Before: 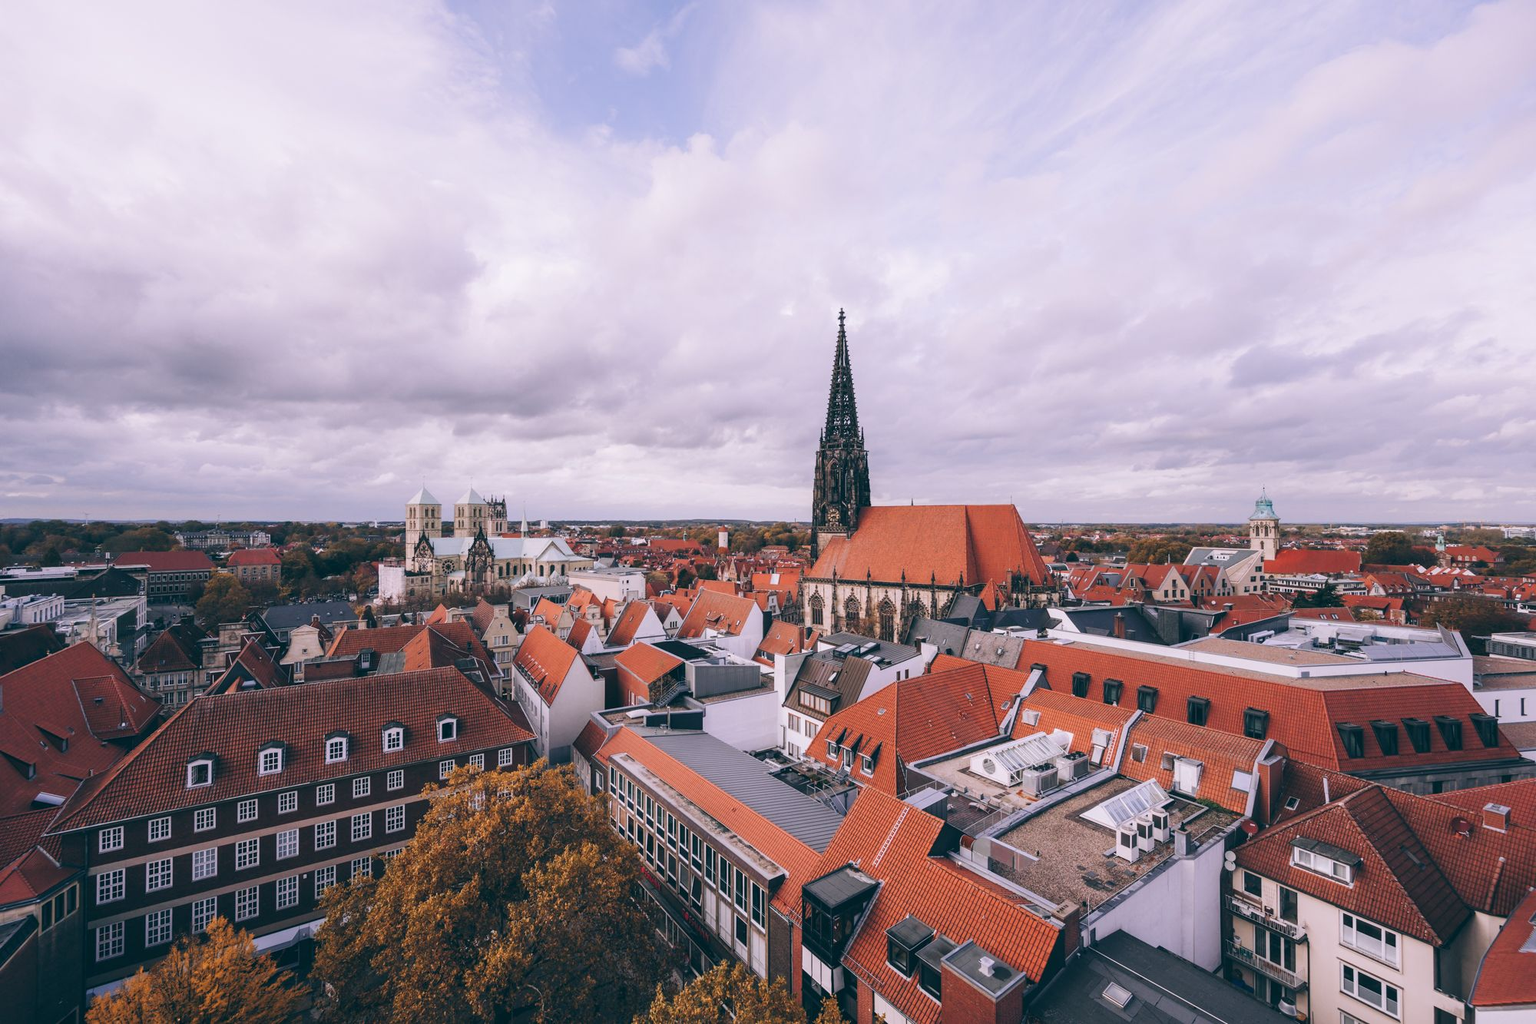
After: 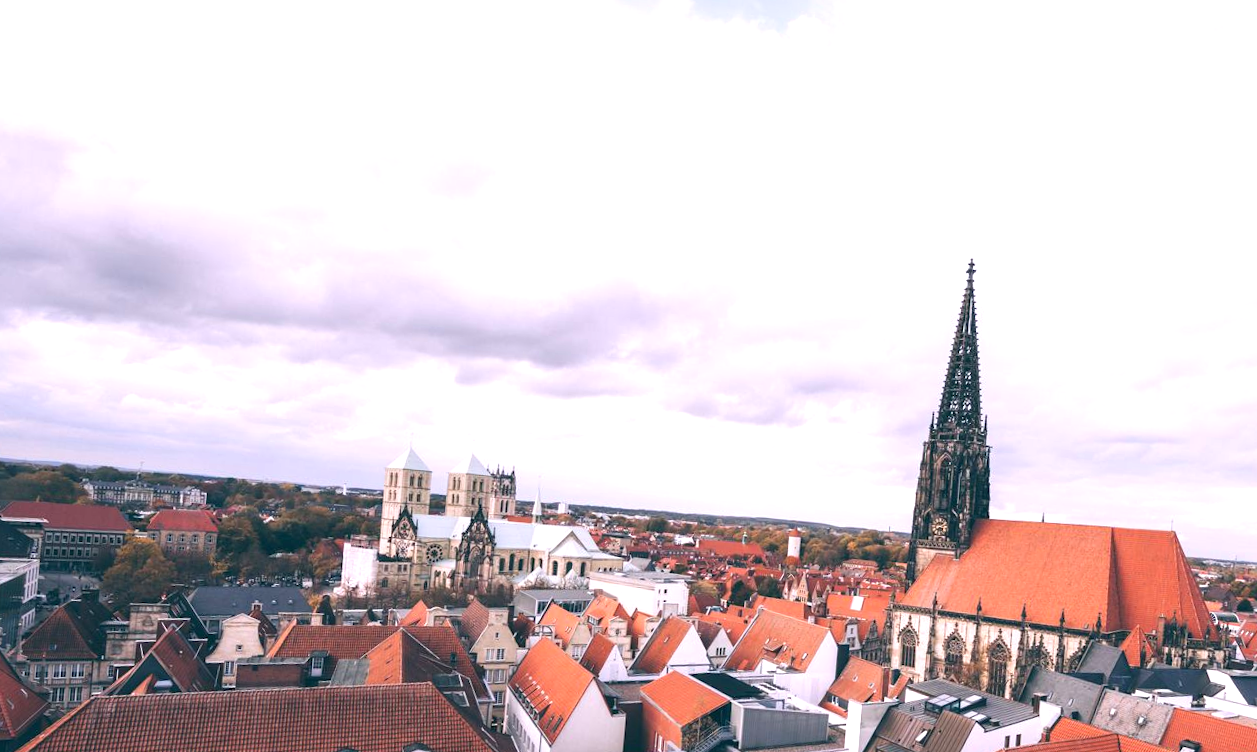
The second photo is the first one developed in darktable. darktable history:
crop and rotate: angle -4.59°, left 2.271%, top 6.848%, right 27.479%, bottom 30.126%
exposure: exposure 0.812 EV, compensate highlight preservation false
